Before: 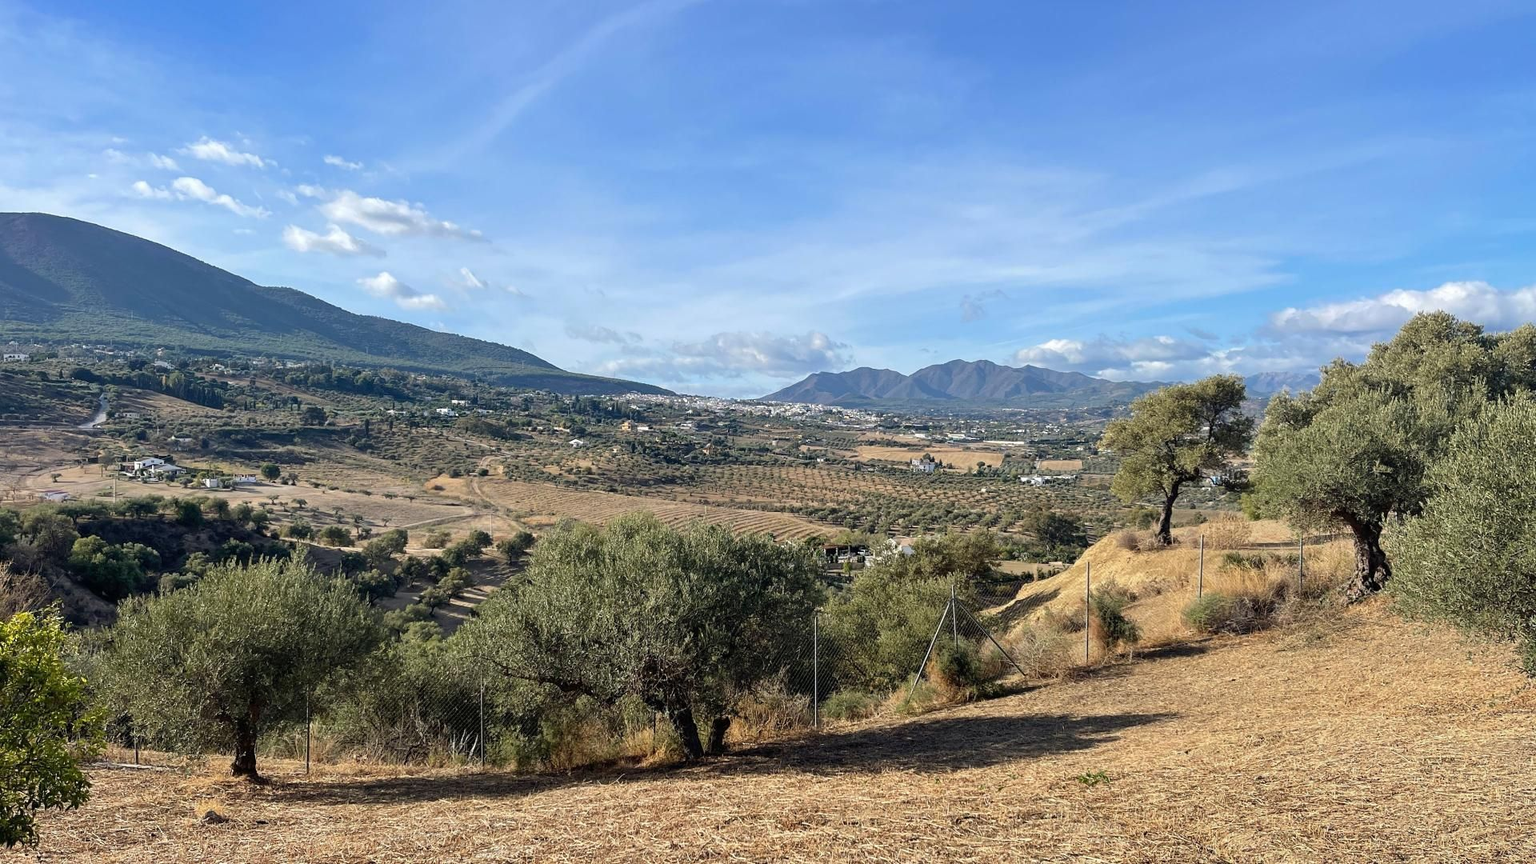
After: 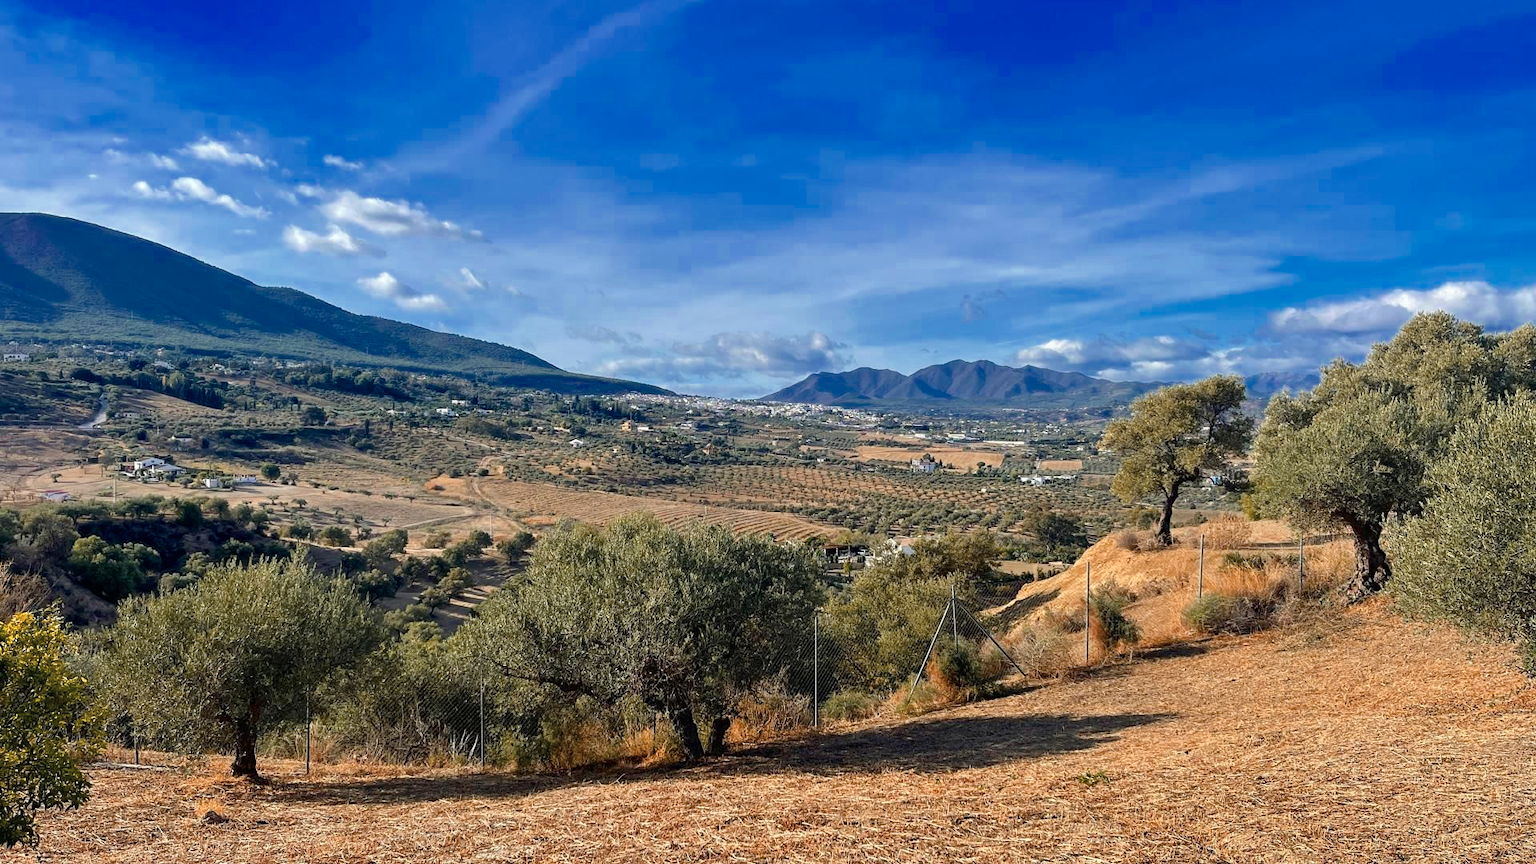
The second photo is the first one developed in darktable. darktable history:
color zones: curves: ch0 [(0, 0.473) (0.001, 0.473) (0.226, 0.548) (0.4, 0.589) (0.525, 0.54) (0.728, 0.403) (0.999, 0.473) (1, 0.473)]; ch1 [(0, 0.619) (0.001, 0.619) (0.234, 0.388) (0.4, 0.372) (0.528, 0.422) (0.732, 0.53) (0.999, 0.619) (1, 0.619)]; ch2 [(0, 0.547) (0.001, 0.547) (0.226, 0.45) (0.4, 0.525) (0.525, 0.585) (0.8, 0.511) (0.999, 0.547) (1, 0.547)]
shadows and highlights: shadows 23, highlights -48.67, soften with gaussian
color balance rgb: perceptual saturation grading › global saturation 30.406%, perceptual brilliance grading › global brilliance 2.258%, perceptual brilliance grading › highlights -3.762%, global vibrance 16.802%, saturation formula JzAzBz (2021)
